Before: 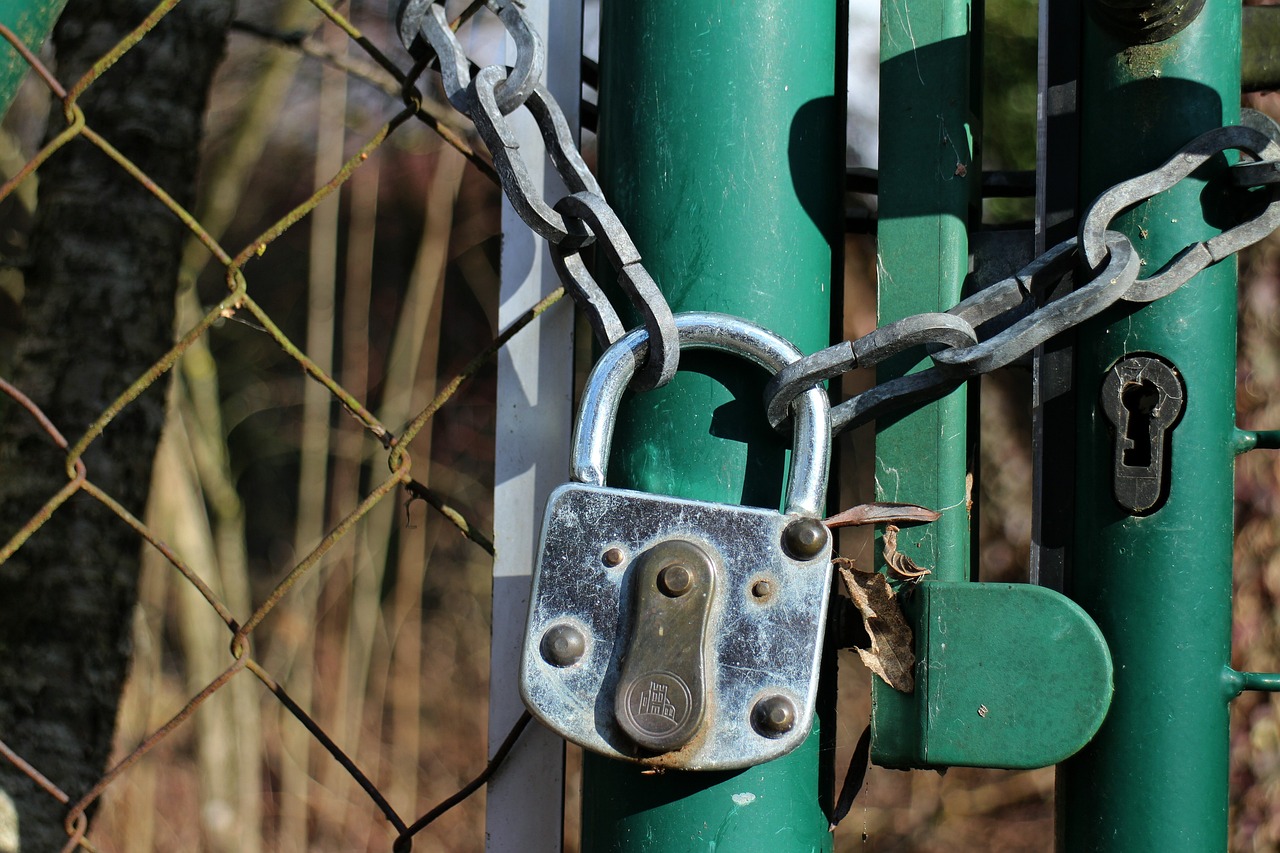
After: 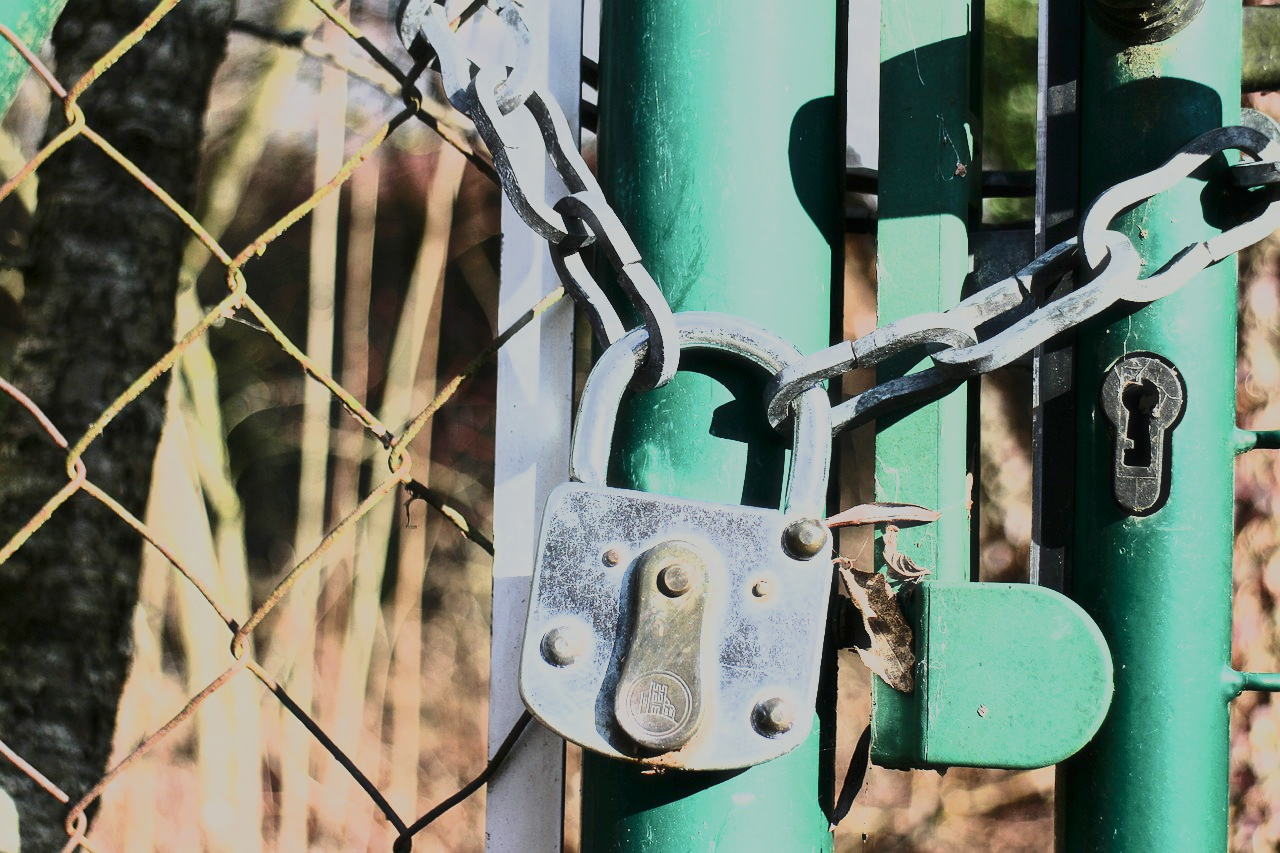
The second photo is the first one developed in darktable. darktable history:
tone curve: curves: ch0 [(0, 0) (0.003, 0.003) (0.011, 0.013) (0.025, 0.028) (0.044, 0.05) (0.069, 0.079) (0.1, 0.113) (0.136, 0.154) (0.177, 0.201) (0.224, 0.268) (0.277, 0.38) (0.335, 0.486) (0.399, 0.588) (0.468, 0.688) (0.543, 0.787) (0.623, 0.854) (0.709, 0.916) (0.801, 0.957) (0.898, 0.978) (1, 1)], color space Lab, independent channels, preserve colors none
contrast brightness saturation: brightness -0.196, saturation 0.077
exposure: black level correction -0.002, exposure 1.334 EV, compensate exposure bias true, compensate highlight preservation false
filmic rgb: black relative exposure -13.04 EV, white relative exposure 4.03 EV, target white luminance 85.073%, hardness 6.28, latitude 41.73%, contrast 0.862, shadows ↔ highlights balance 7.83%, iterations of high-quality reconstruction 0
haze removal: strength -0.053, adaptive false
